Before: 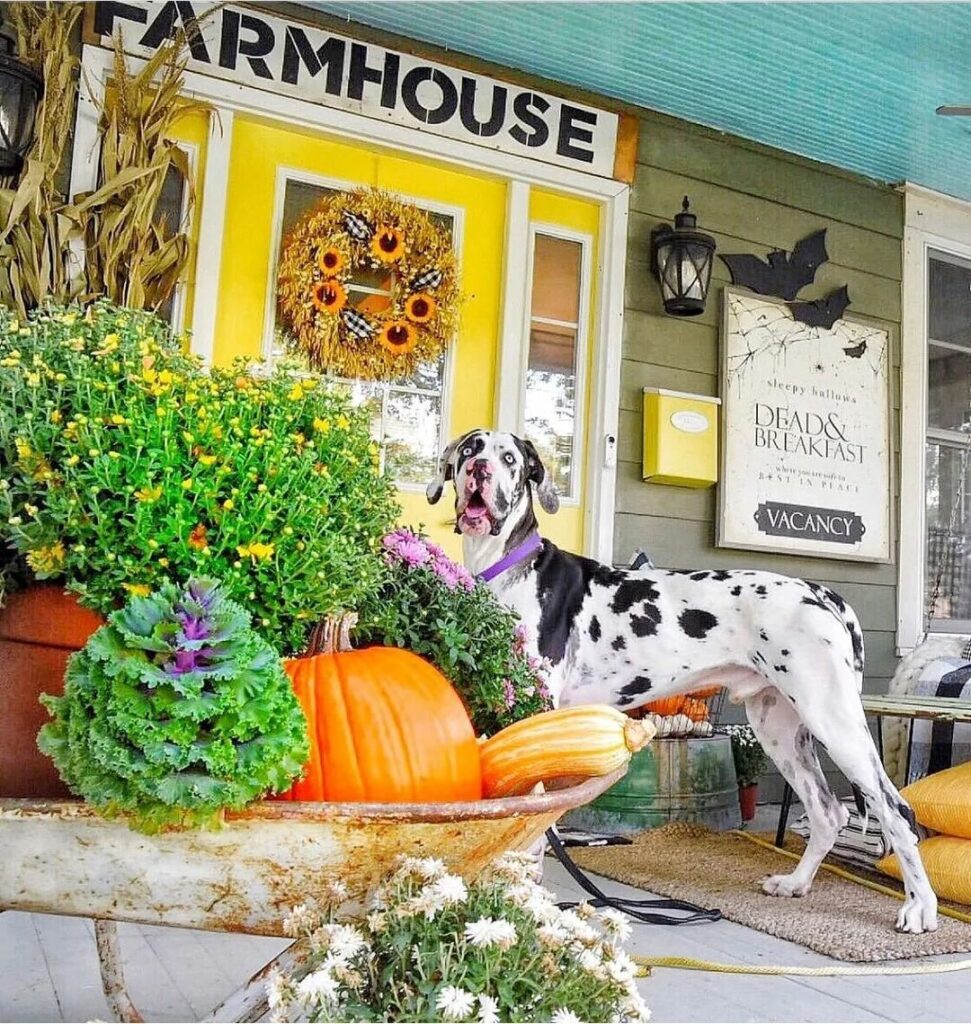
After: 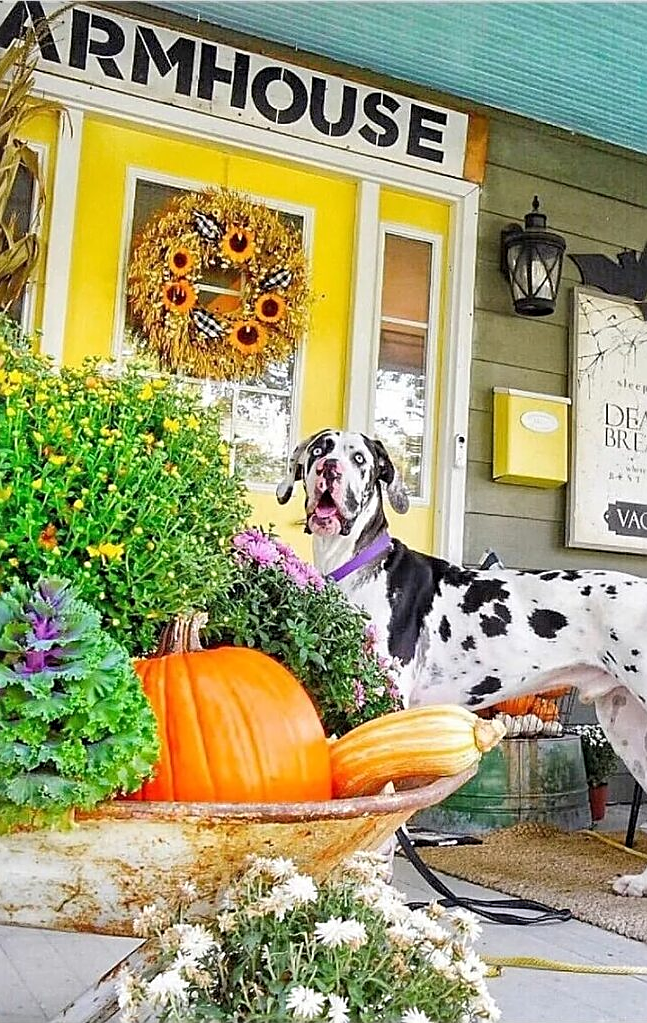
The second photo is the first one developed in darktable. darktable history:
crop and rotate: left 15.546%, right 17.787%
sharpen: on, module defaults
tone equalizer: on, module defaults
color balance: on, module defaults
